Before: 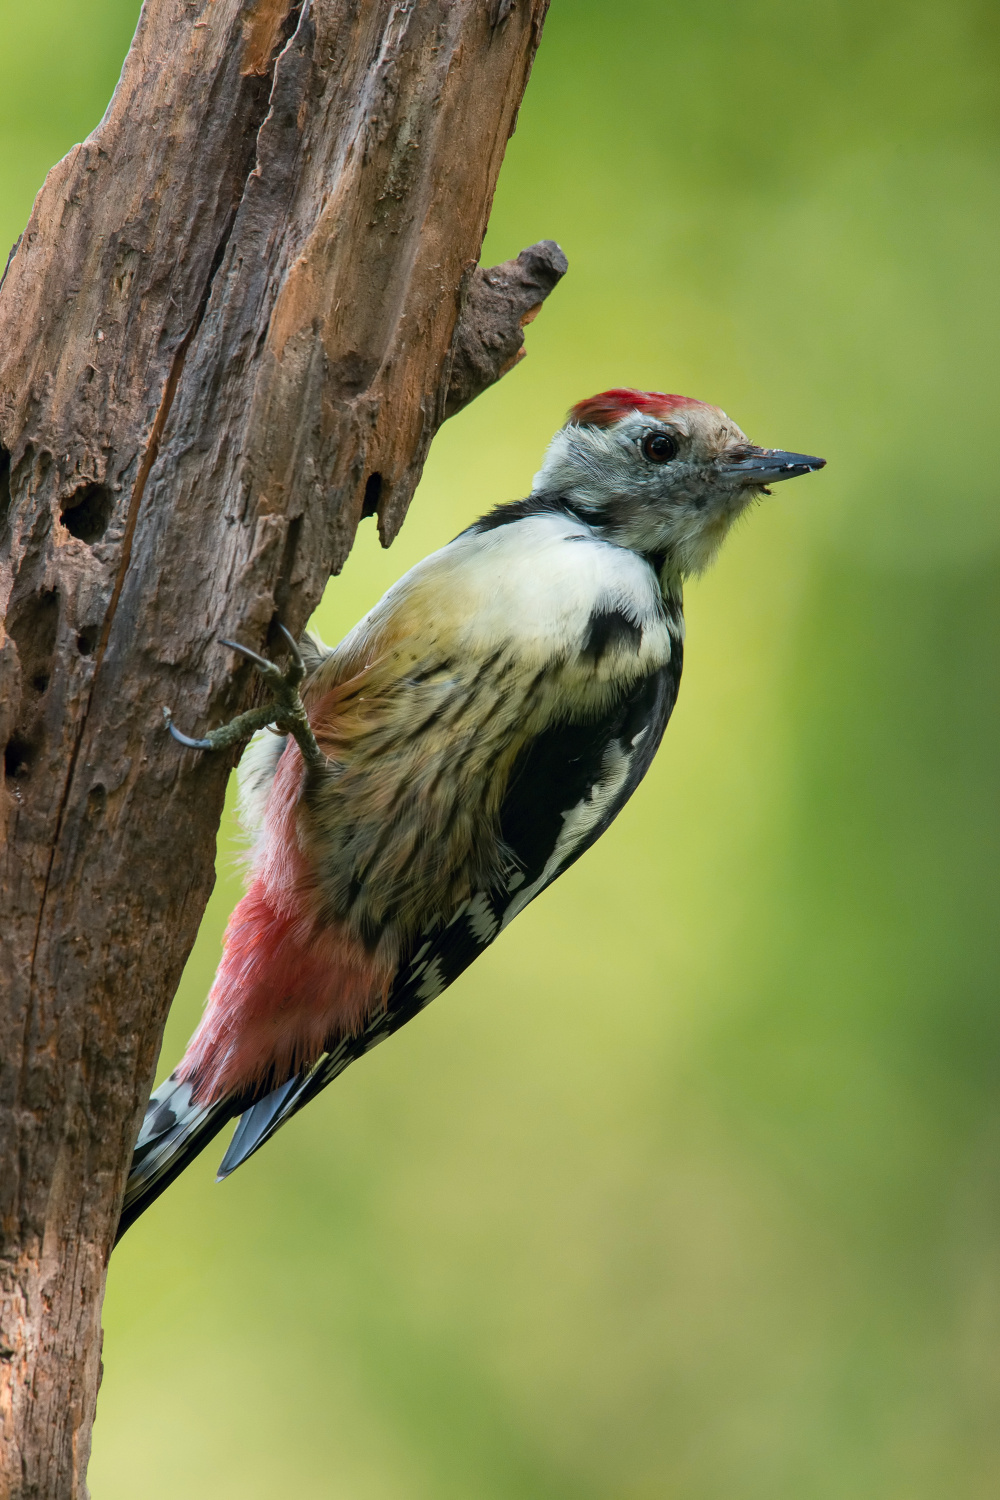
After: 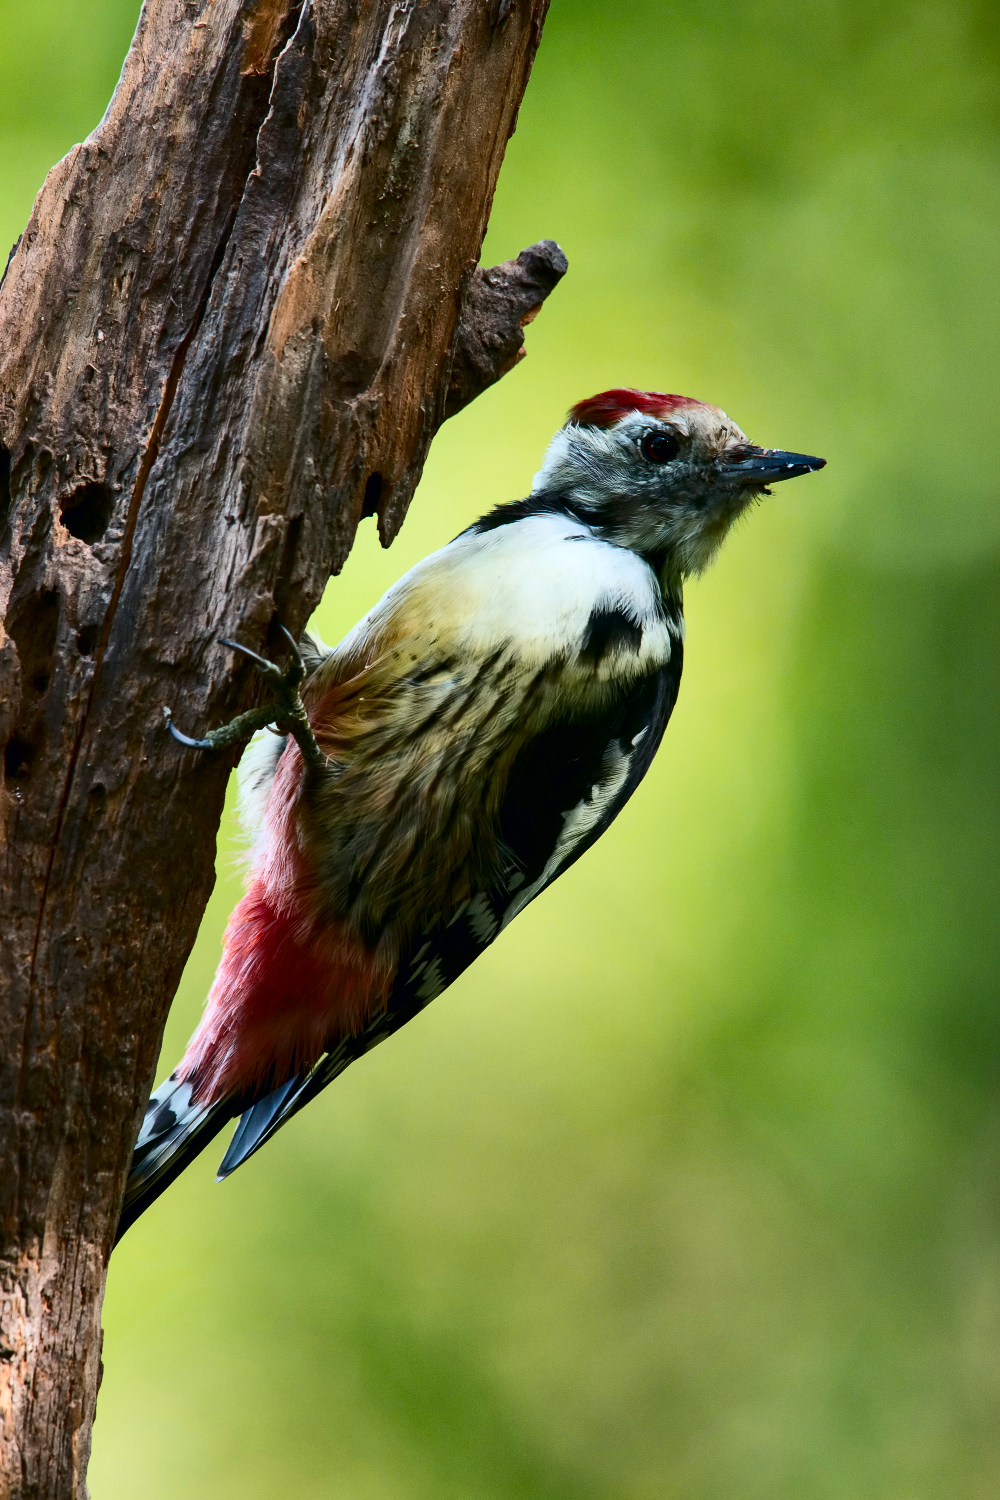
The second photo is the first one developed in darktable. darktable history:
shadows and highlights: shadows 24.5, highlights -78.15, soften with gaussian
contrast brightness saturation: contrast 0.32, brightness -0.08, saturation 0.17
white balance: red 0.974, blue 1.044
